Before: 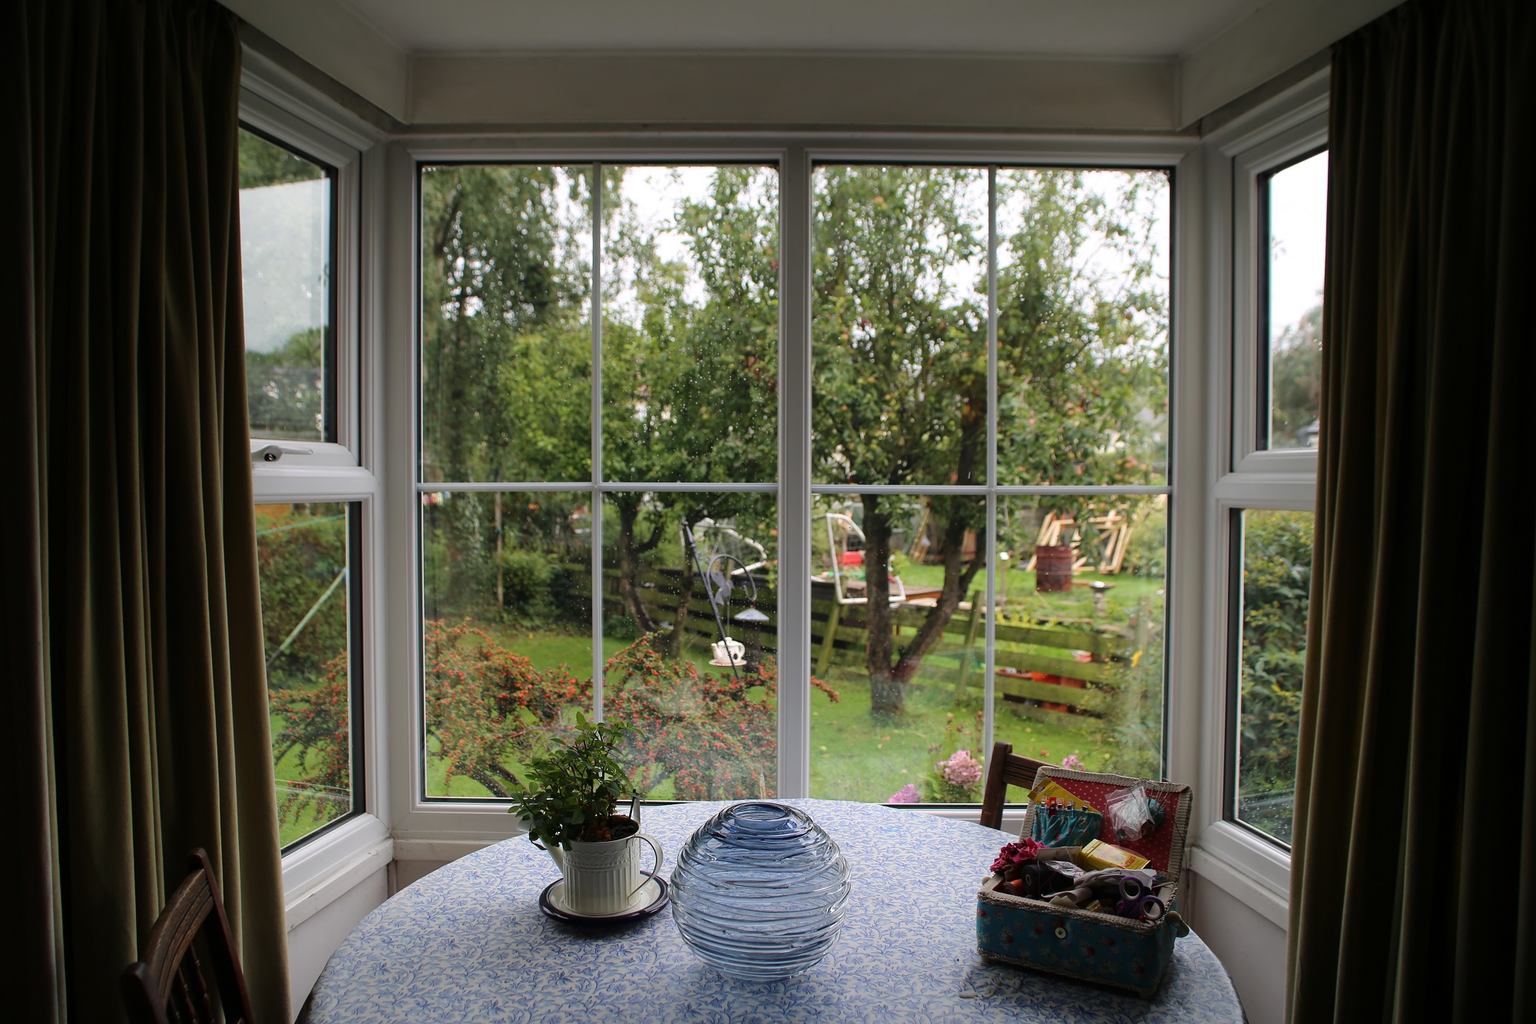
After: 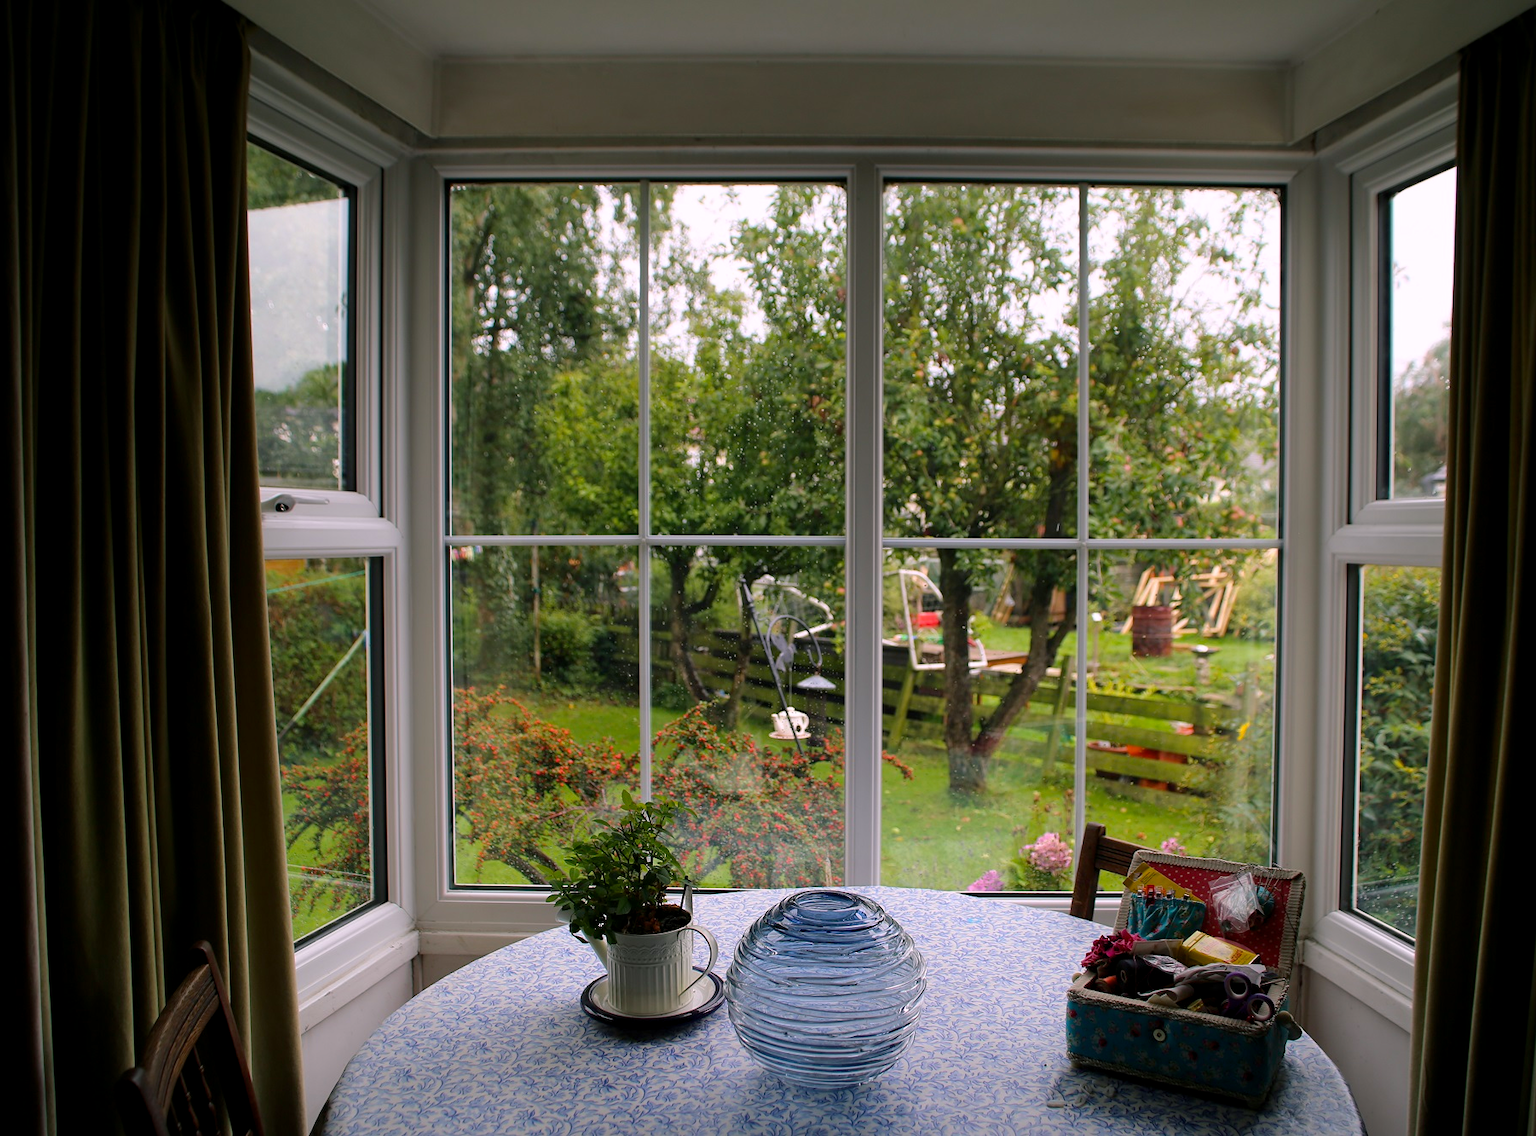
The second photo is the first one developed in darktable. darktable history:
crop and rotate: left 1.088%, right 8.807%
color balance rgb: shadows lift › chroma 2%, shadows lift › hue 217.2°, power › chroma 0.25%, power › hue 60°, highlights gain › chroma 1.5%, highlights gain › hue 309.6°, global offset › luminance -0.25%, perceptual saturation grading › global saturation 15%, global vibrance 15%
